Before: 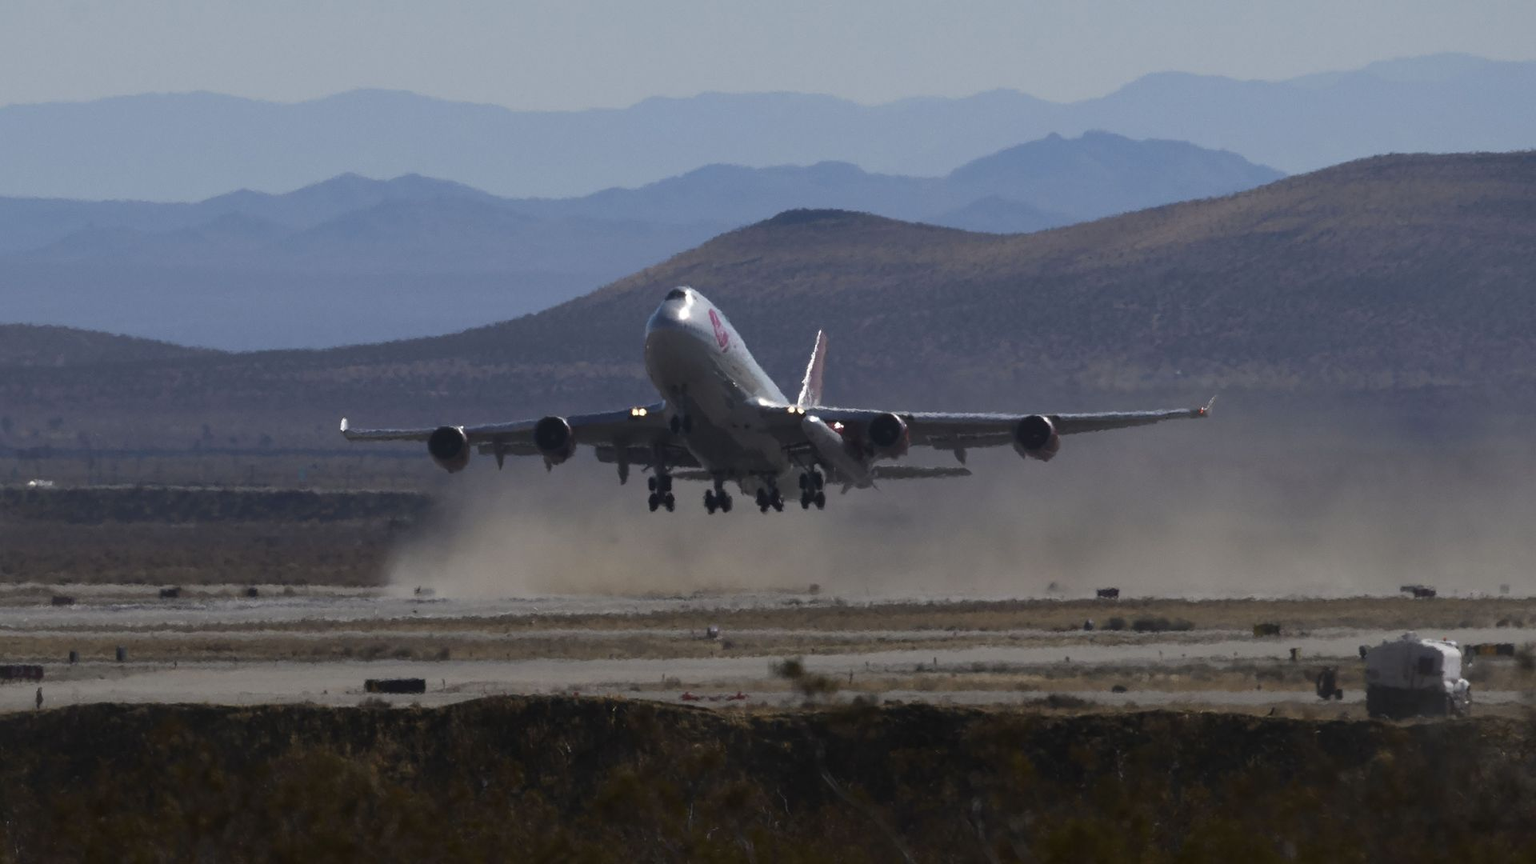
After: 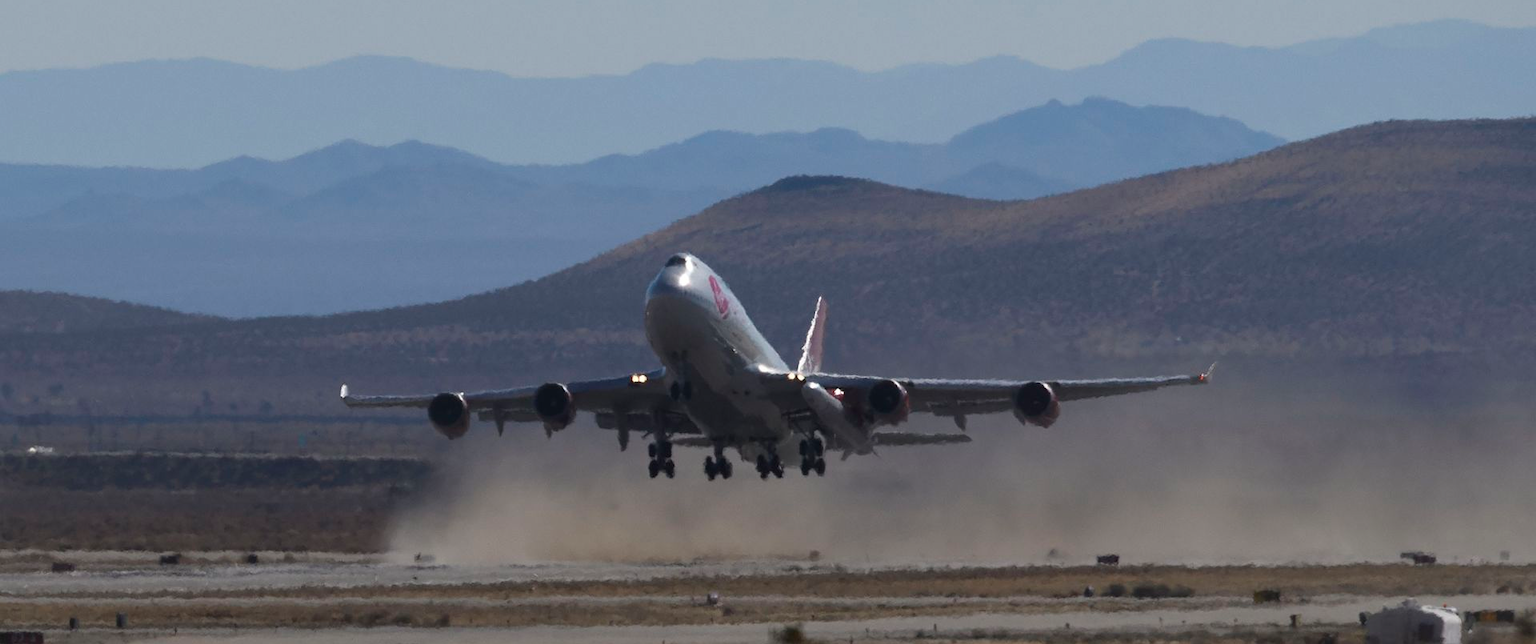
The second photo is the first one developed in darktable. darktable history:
crop: top 3.929%, bottom 21.352%
